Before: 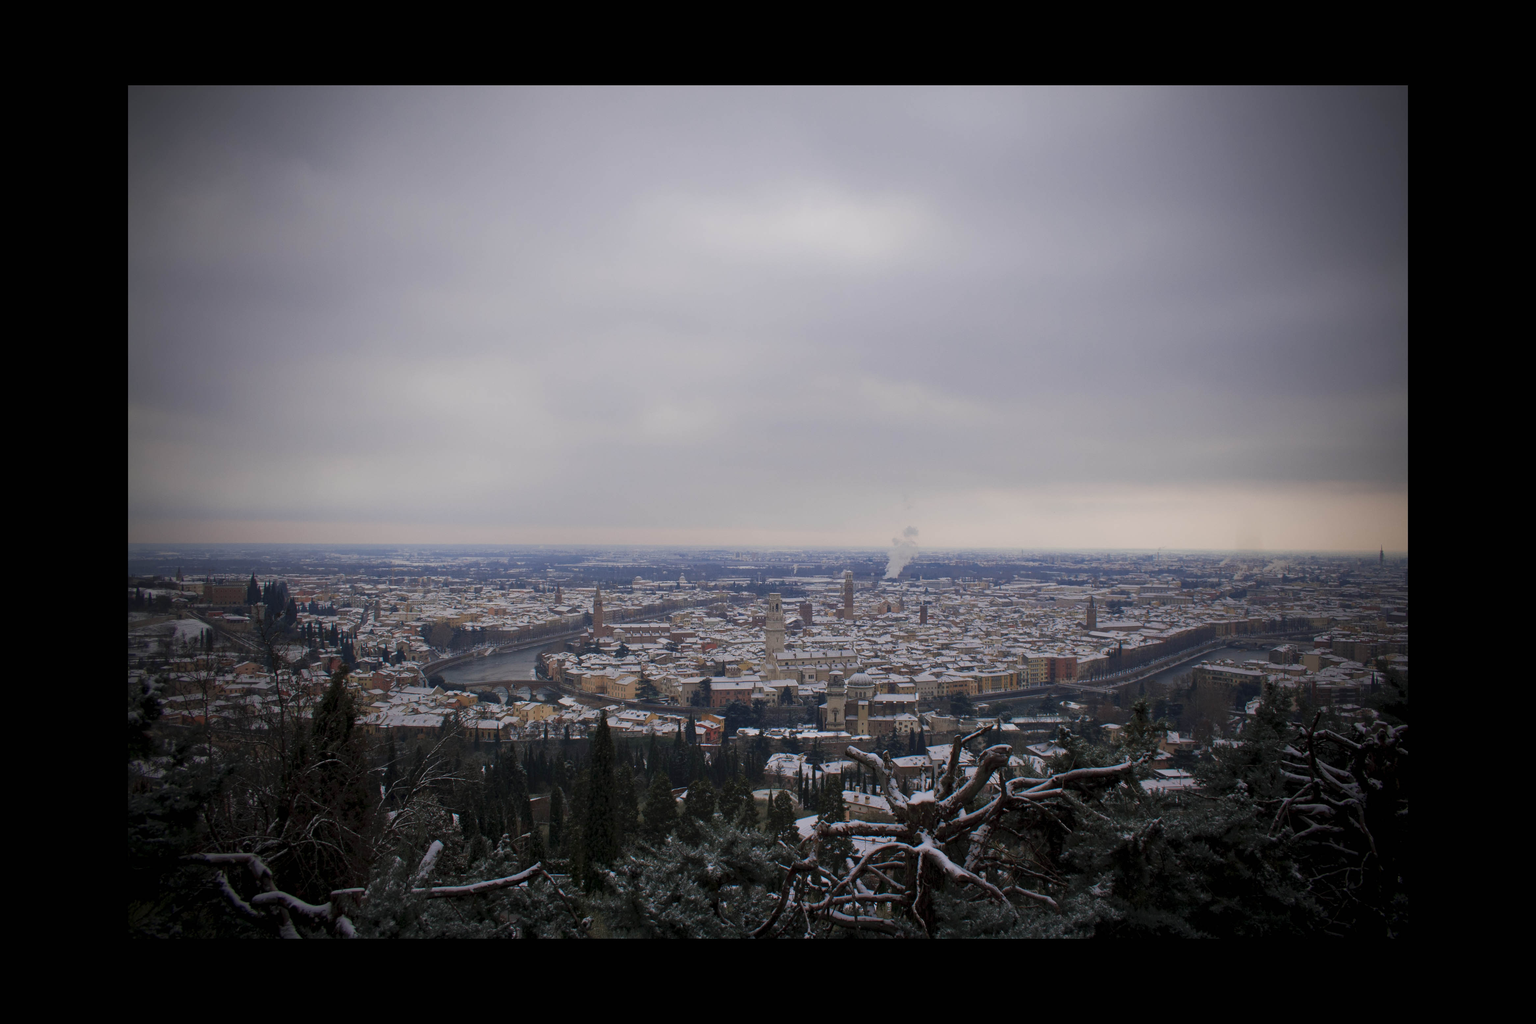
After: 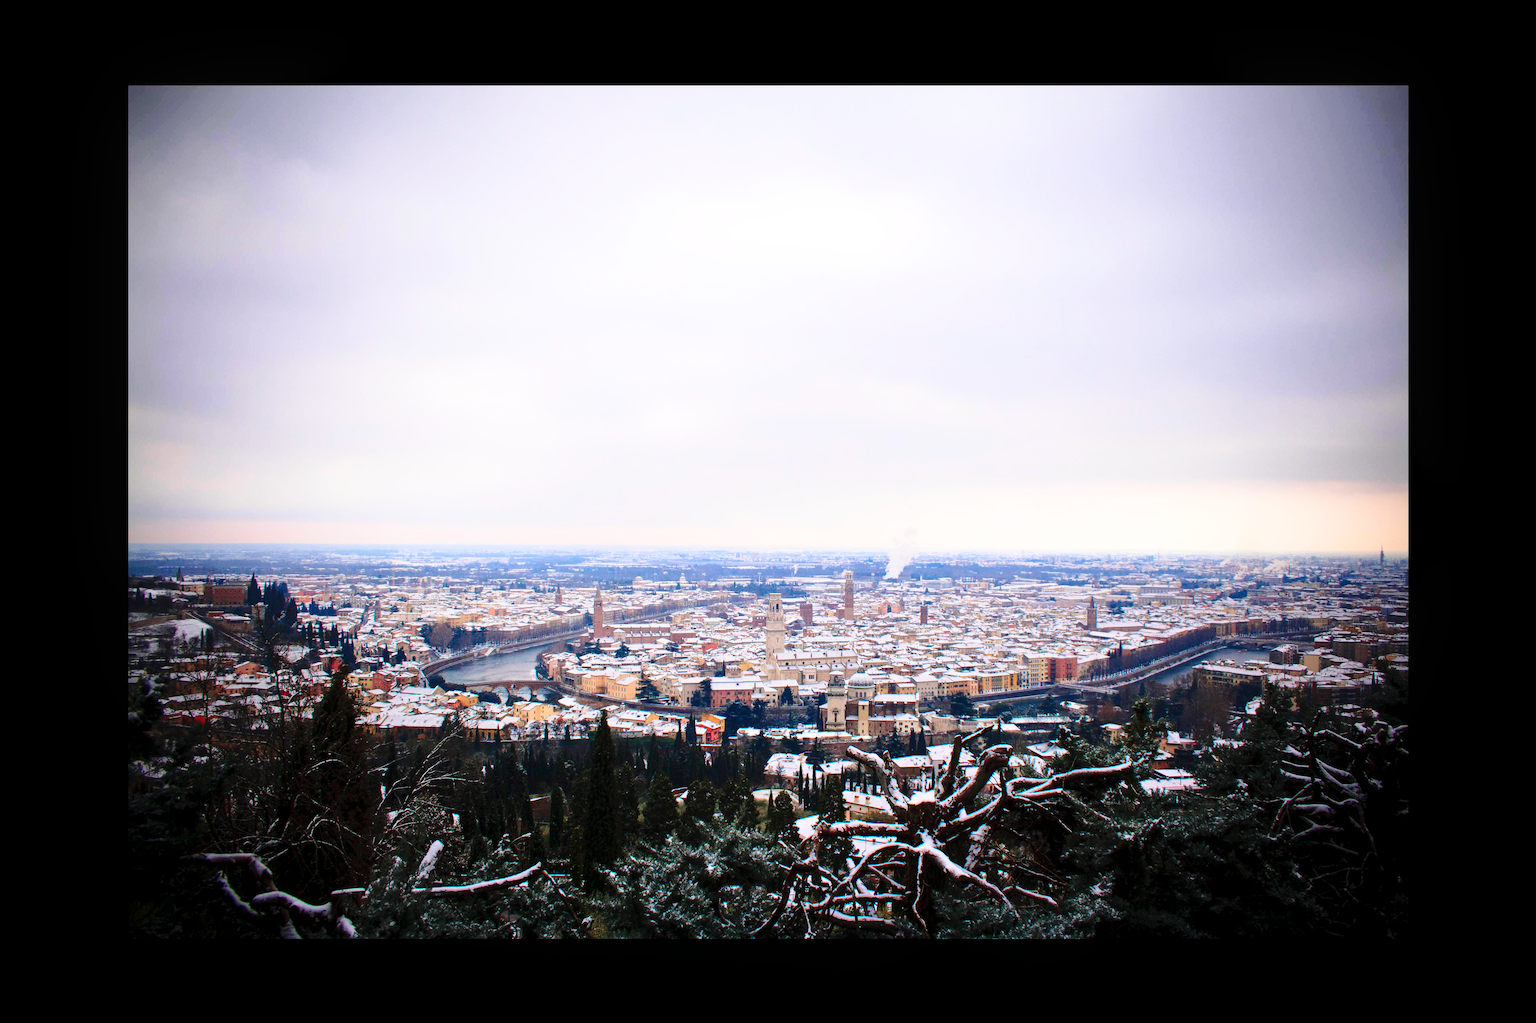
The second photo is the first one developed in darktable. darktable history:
base curve: curves: ch0 [(0, 0) (0.028, 0.03) (0.105, 0.232) (0.387, 0.748) (0.754, 0.968) (1, 1)], fusion 1, exposure shift 0.576, preserve colors none
contrast brightness saturation: contrast 0.23, brightness 0.1, saturation 0.29
exposure: compensate highlight preservation false
shadows and highlights: shadows 10, white point adjustment 1, highlights -40
tone equalizer: on, module defaults
